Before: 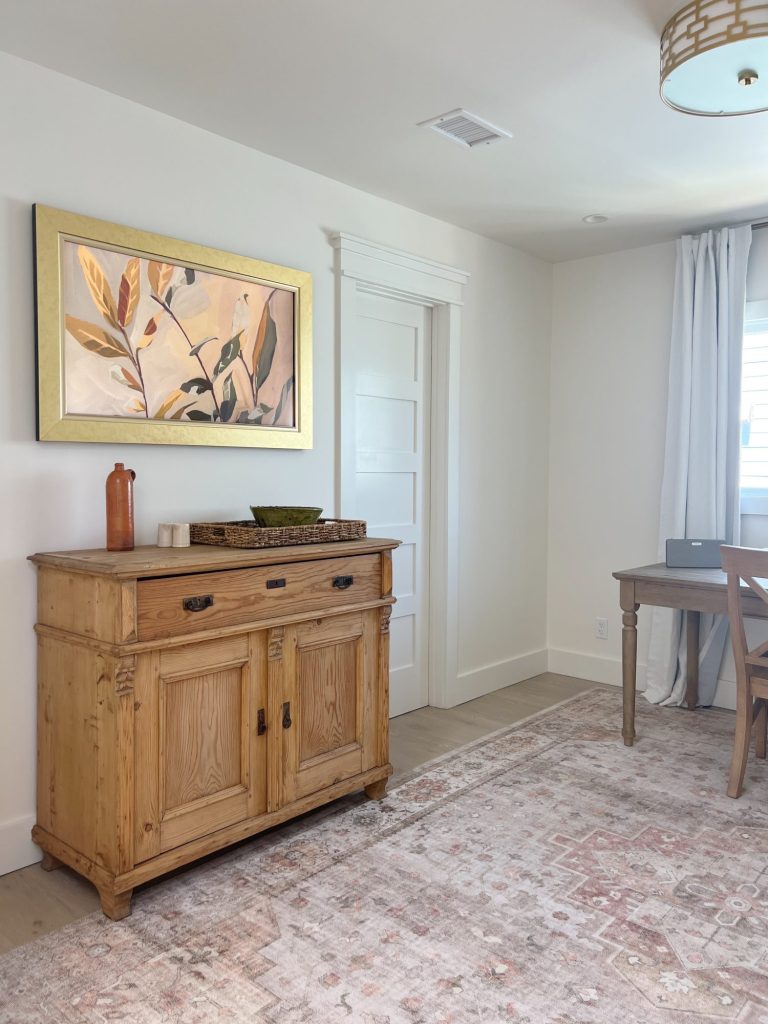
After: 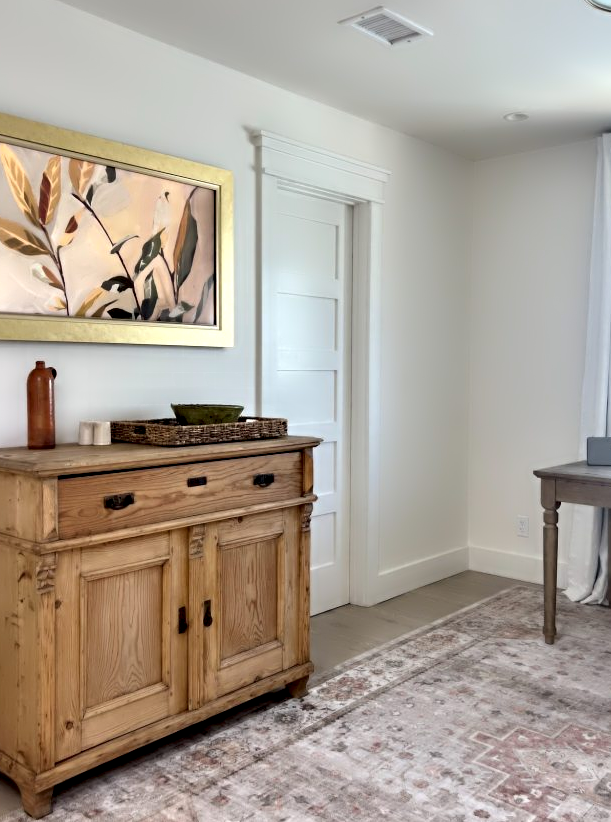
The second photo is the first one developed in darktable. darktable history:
crop and rotate: left 10.328%, top 10.039%, right 10%, bottom 9.625%
contrast equalizer: y [[0.783, 0.666, 0.575, 0.77, 0.556, 0.501], [0.5 ×6], [0.5 ×6], [0, 0.02, 0.272, 0.399, 0.062, 0], [0 ×6]]
